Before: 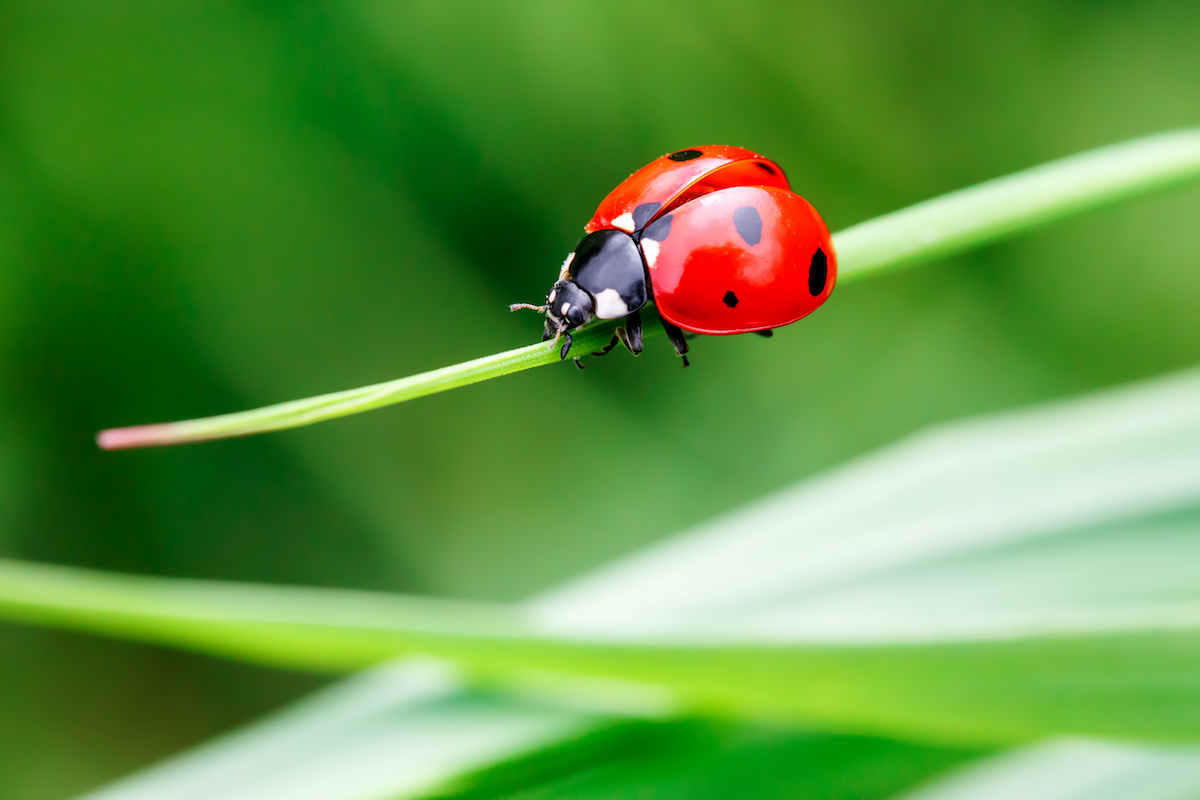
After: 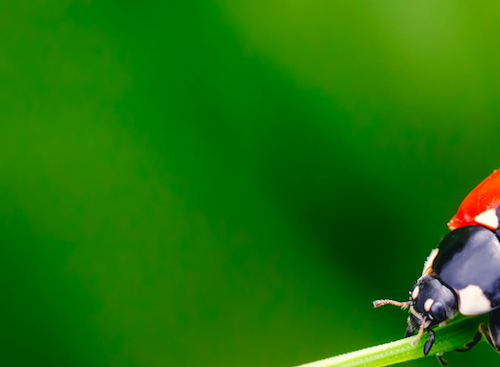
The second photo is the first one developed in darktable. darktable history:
crop and rotate: left 10.817%, top 0.062%, right 47.194%, bottom 53.626%
rotate and perspective: rotation 0.192°, lens shift (horizontal) -0.015, crop left 0.005, crop right 0.996, crop top 0.006, crop bottom 0.99
color balance rgb: shadows lift › chroma 2%, shadows lift › hue 219.6°, power › hue 313.2°, highlights gain › chroma 3%, highlights gain › hue 75.6°, global offset › luminance 0.5%, perceptual saturation grading › global saturation 15.33%, perceptual saturation grading › highlights -19.33%, perceptual saturation grading › shadows 20%, global vibrance 20%
